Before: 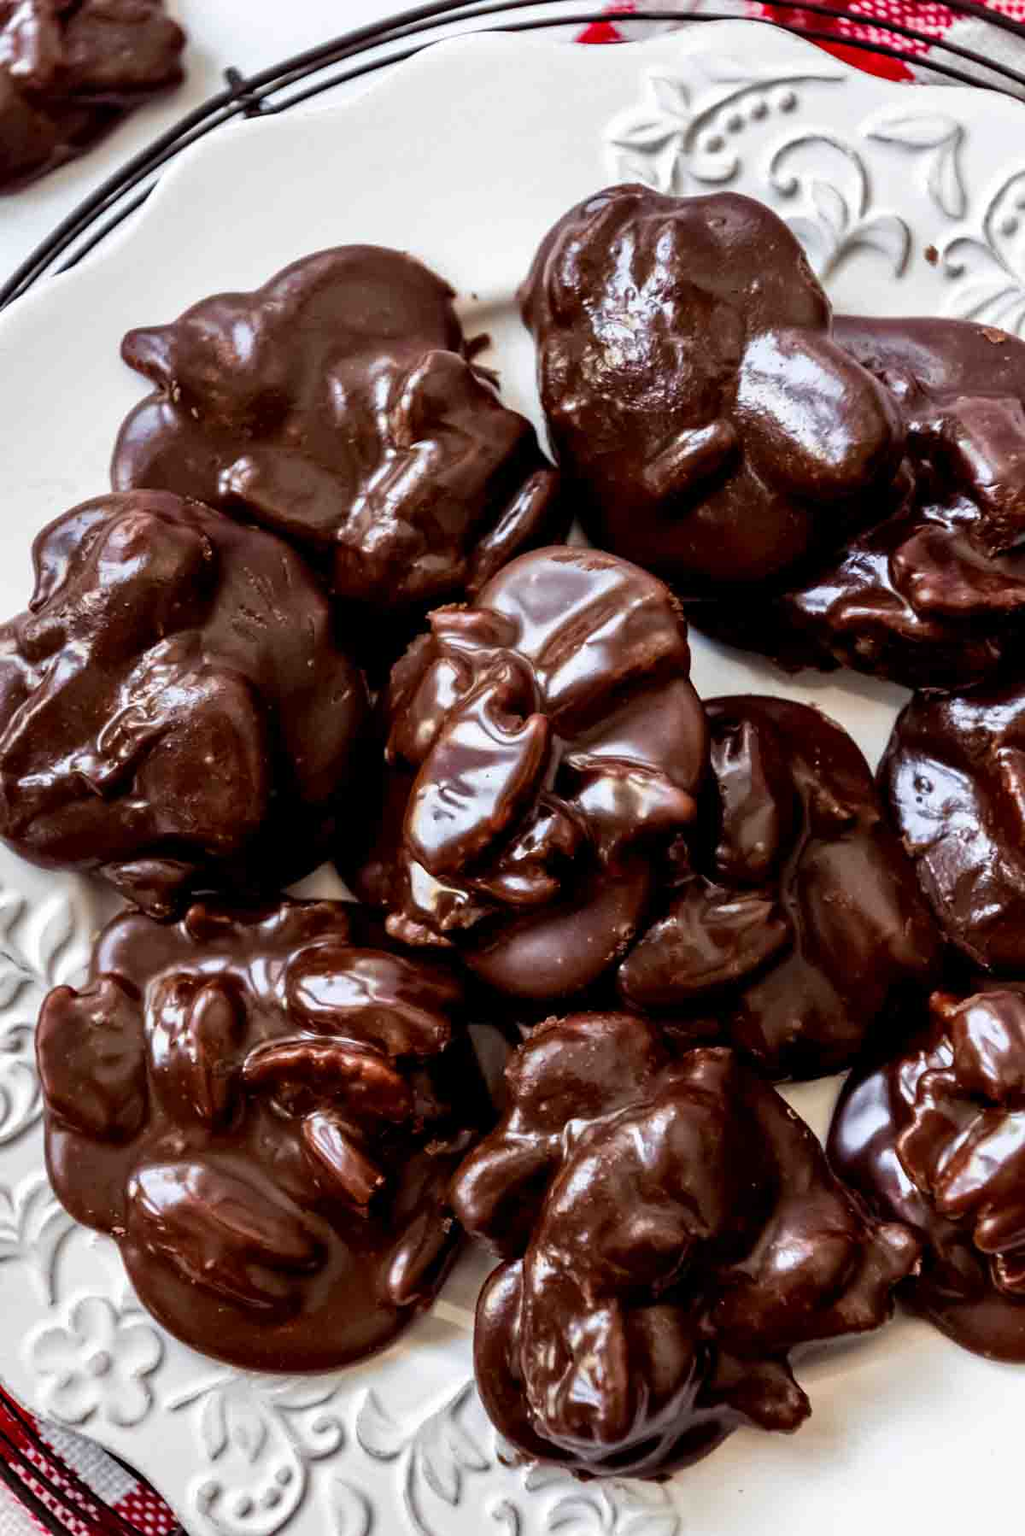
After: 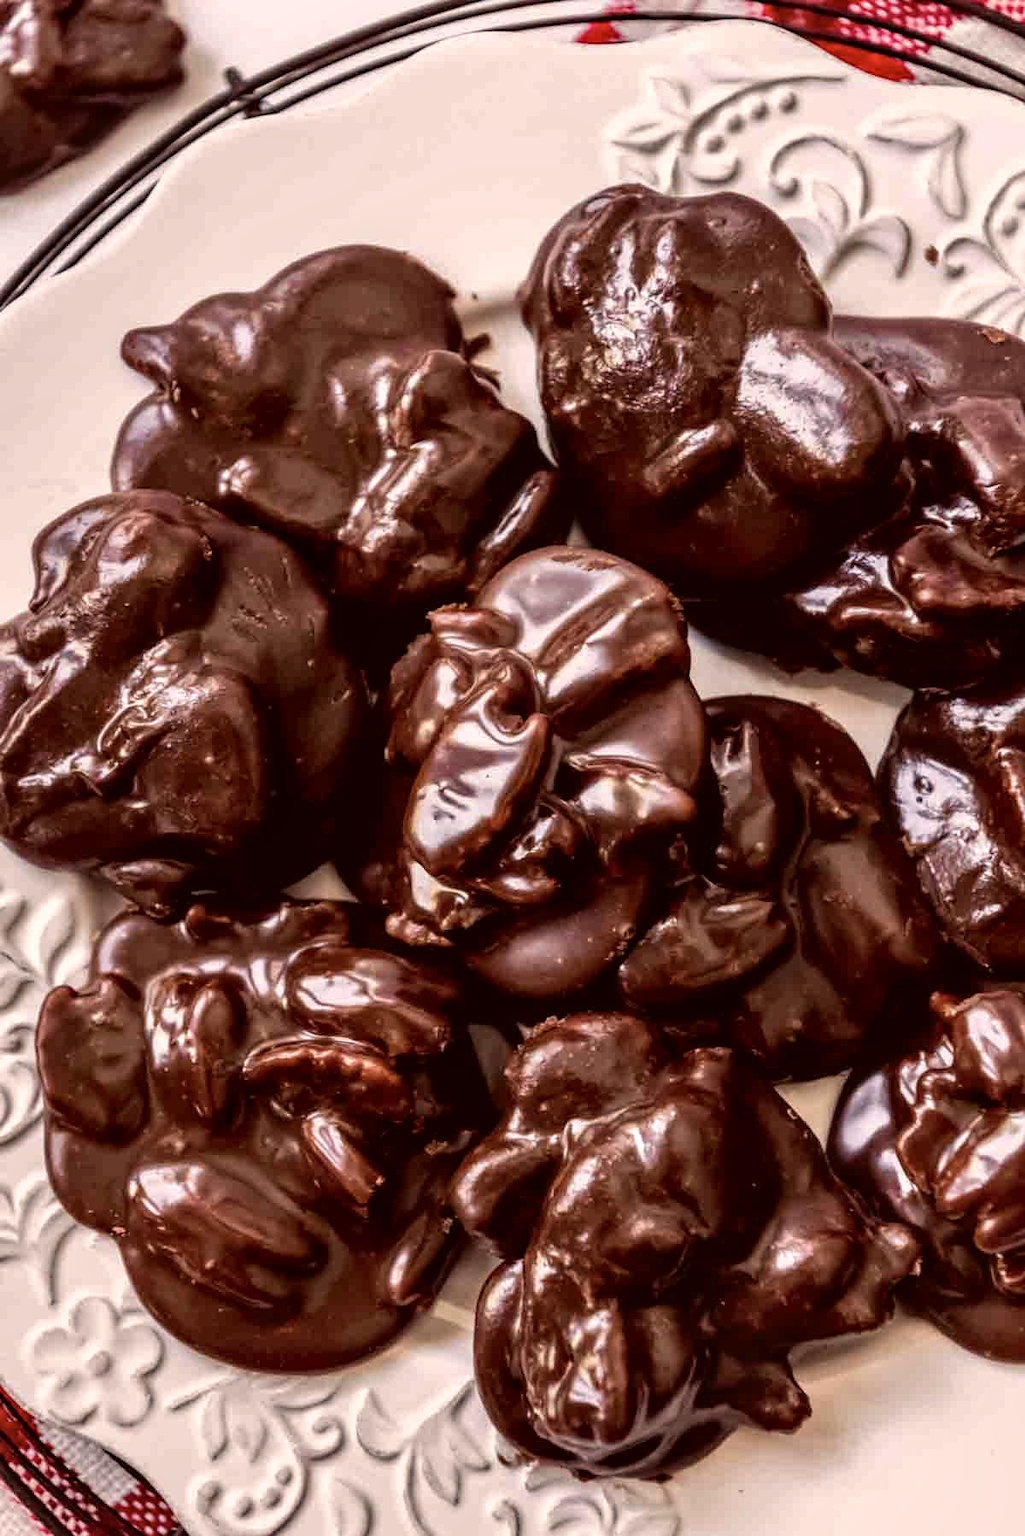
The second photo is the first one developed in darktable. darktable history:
color correction: highlights a* 10.17, highlights b* 9.7, shadows a* 8.8, shadows b* 8.43, saturation 0.782
local contrast: on, module defaults
